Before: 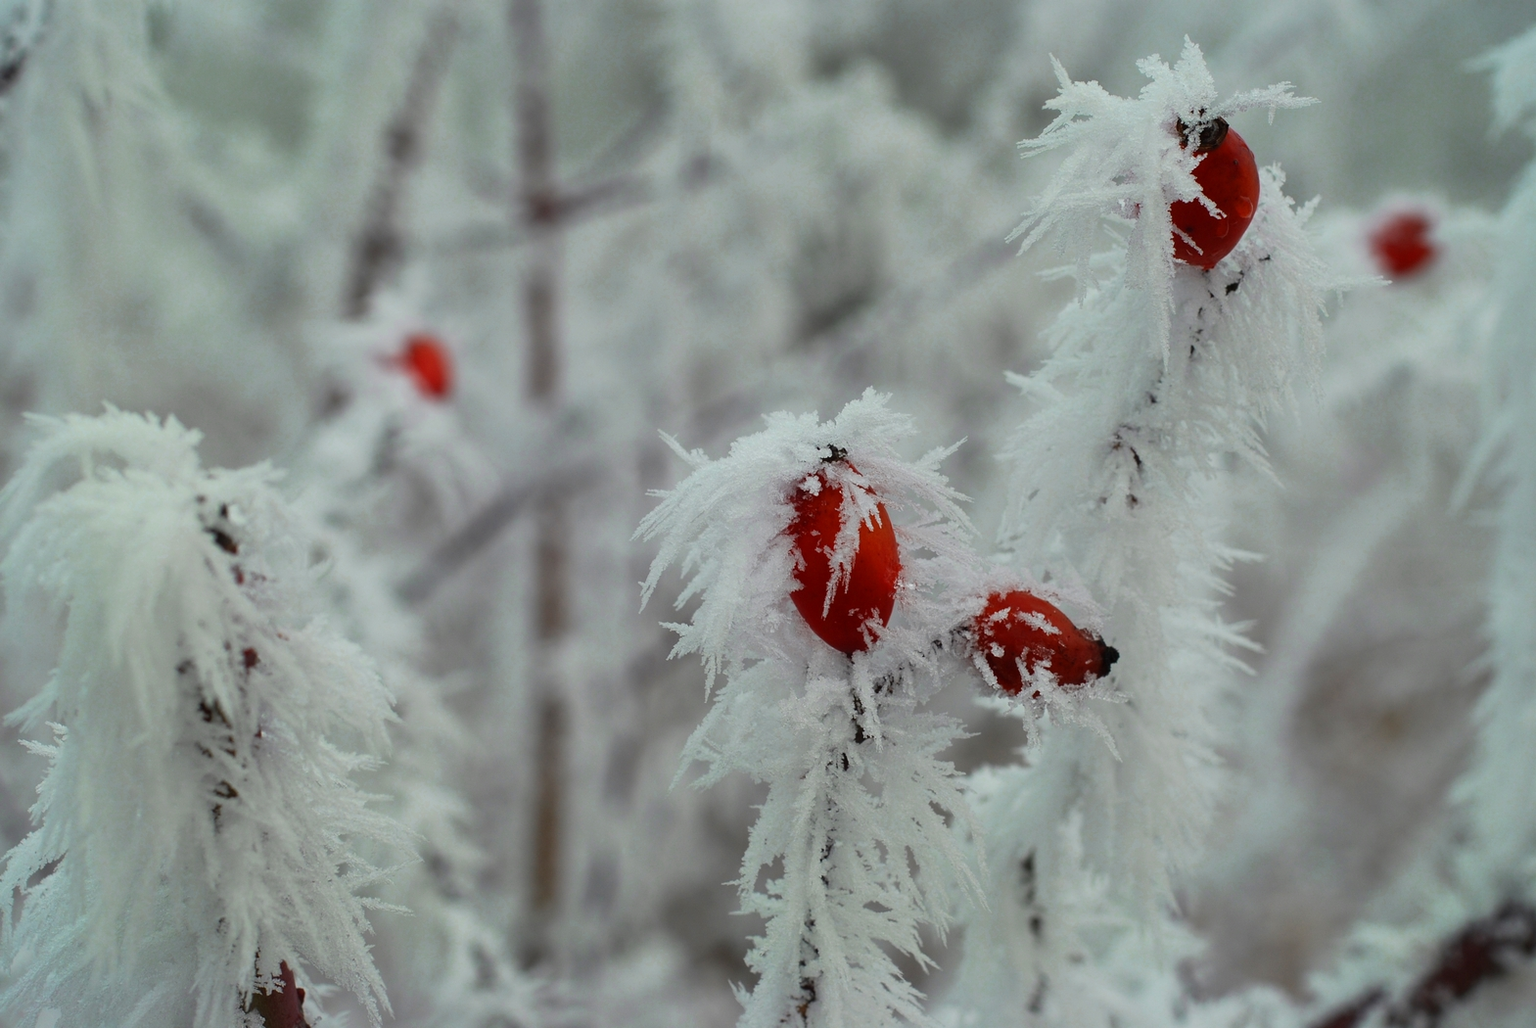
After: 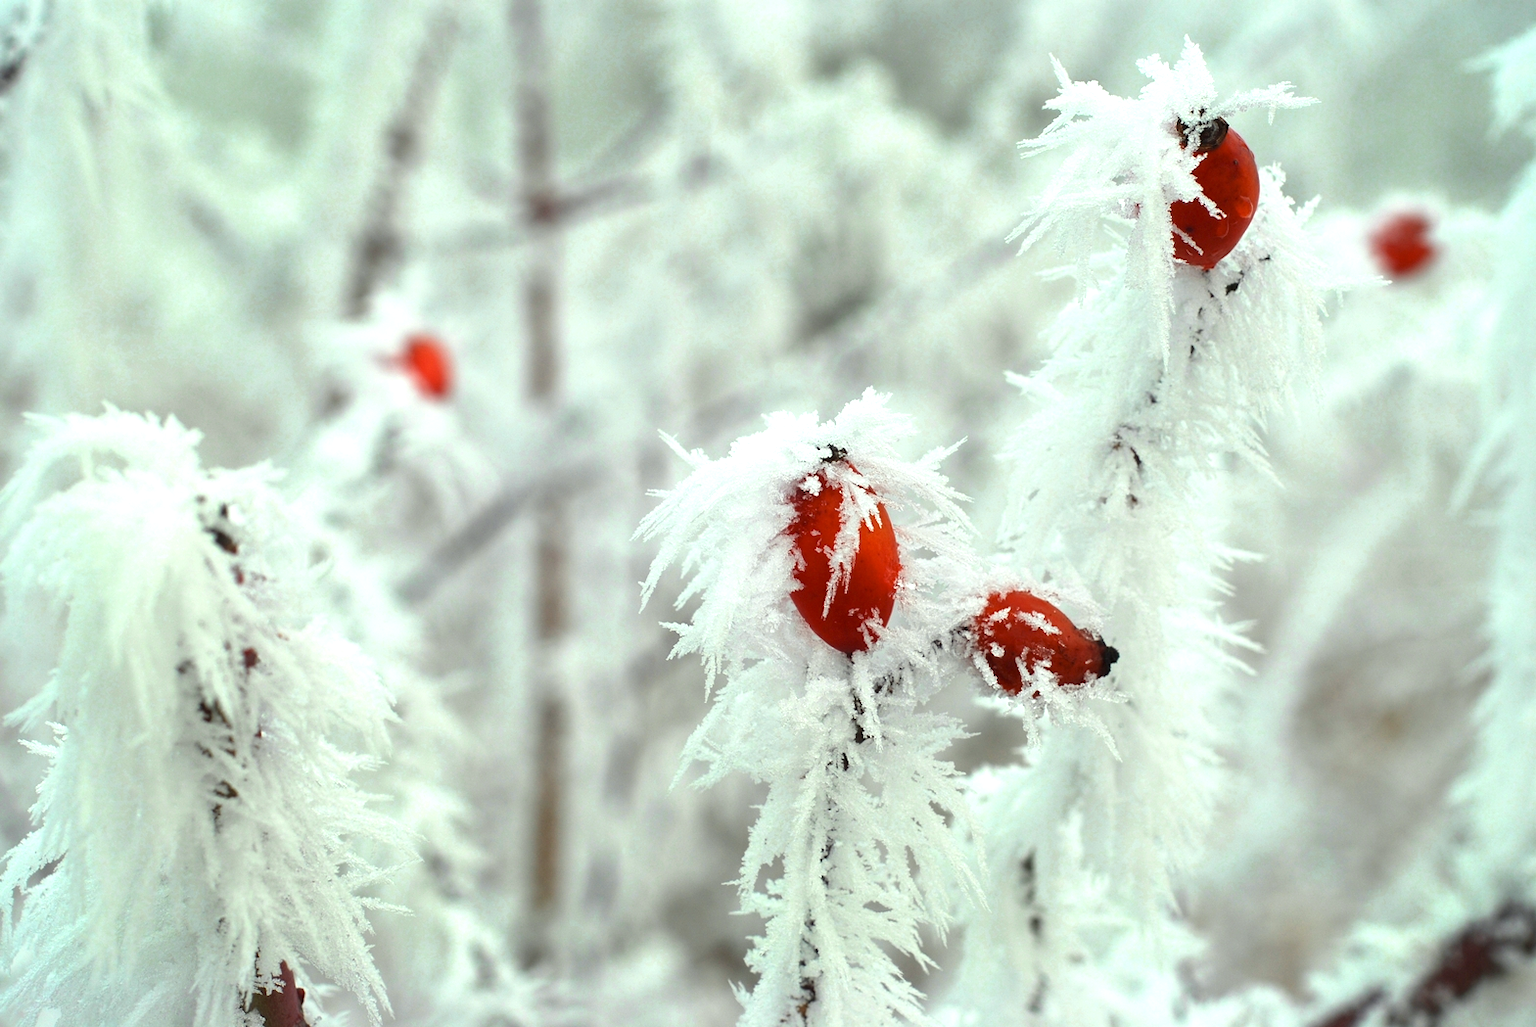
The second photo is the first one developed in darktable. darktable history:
exposure: exposure 1.221 EV, compensate exposure bias true, compensate highlight preservation false
color correction: highlights a* -4.71, highlights b* 5.03, saturation 0.965
